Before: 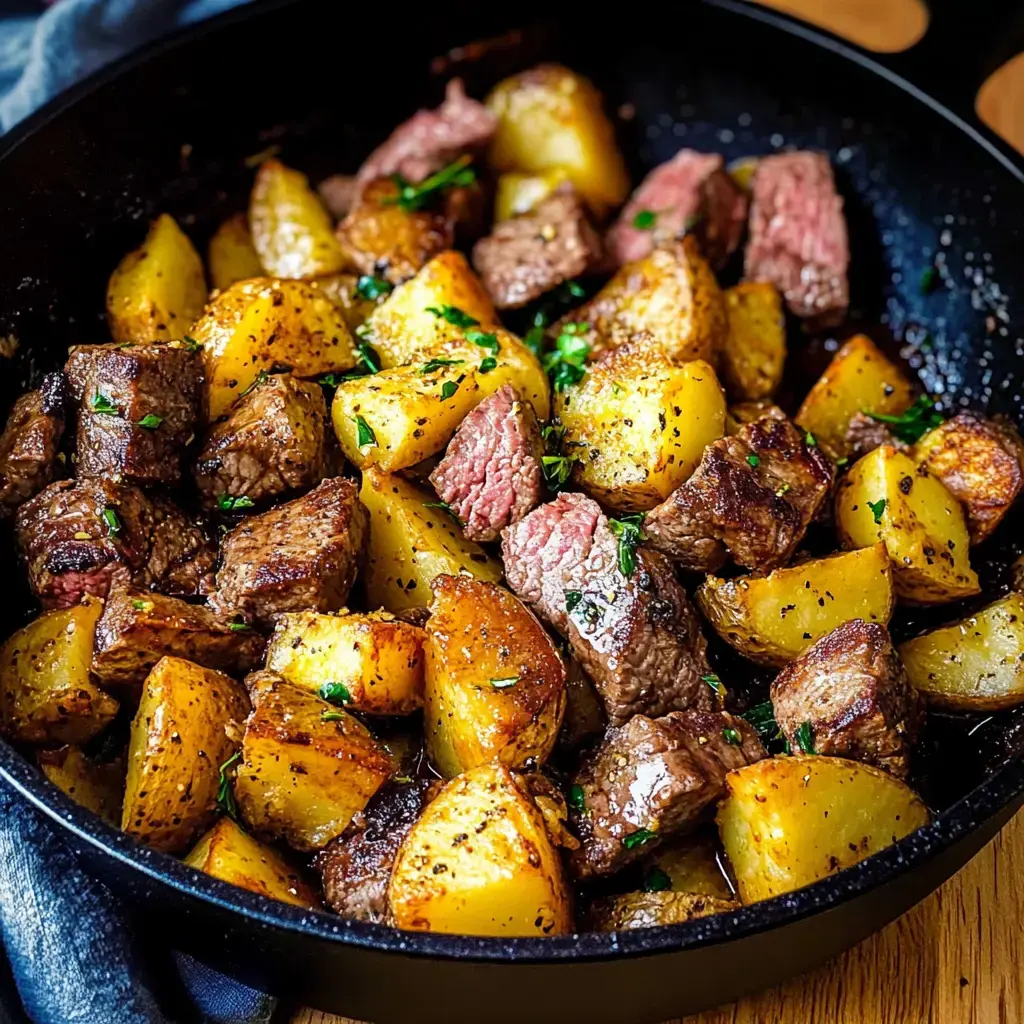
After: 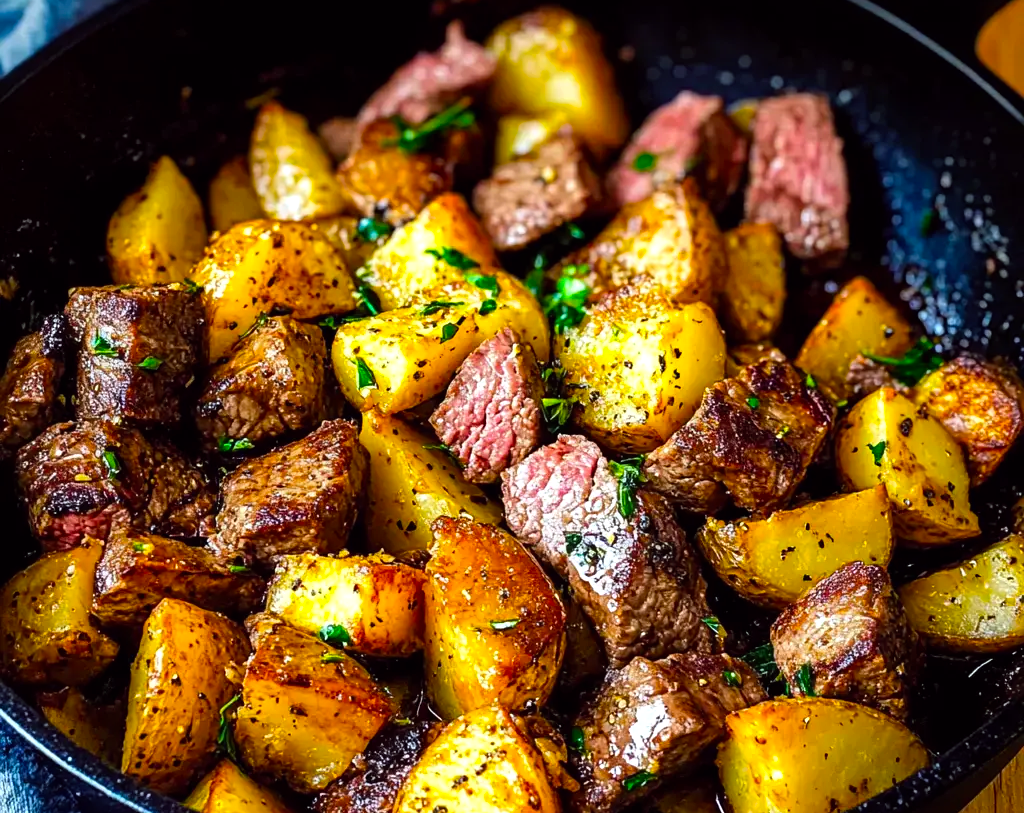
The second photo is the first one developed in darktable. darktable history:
white balance: red 0.978, blue 0.999
color balance: lift [1, 1.001, 0.999, 1.001], gamma [1, 1.004, 1.007, 0.993], gain [1, 0.991, 0.987, 1.013], contrast 10%, output saturation 120%
crop and rotate: top 5.667%, bottom 14.937%
